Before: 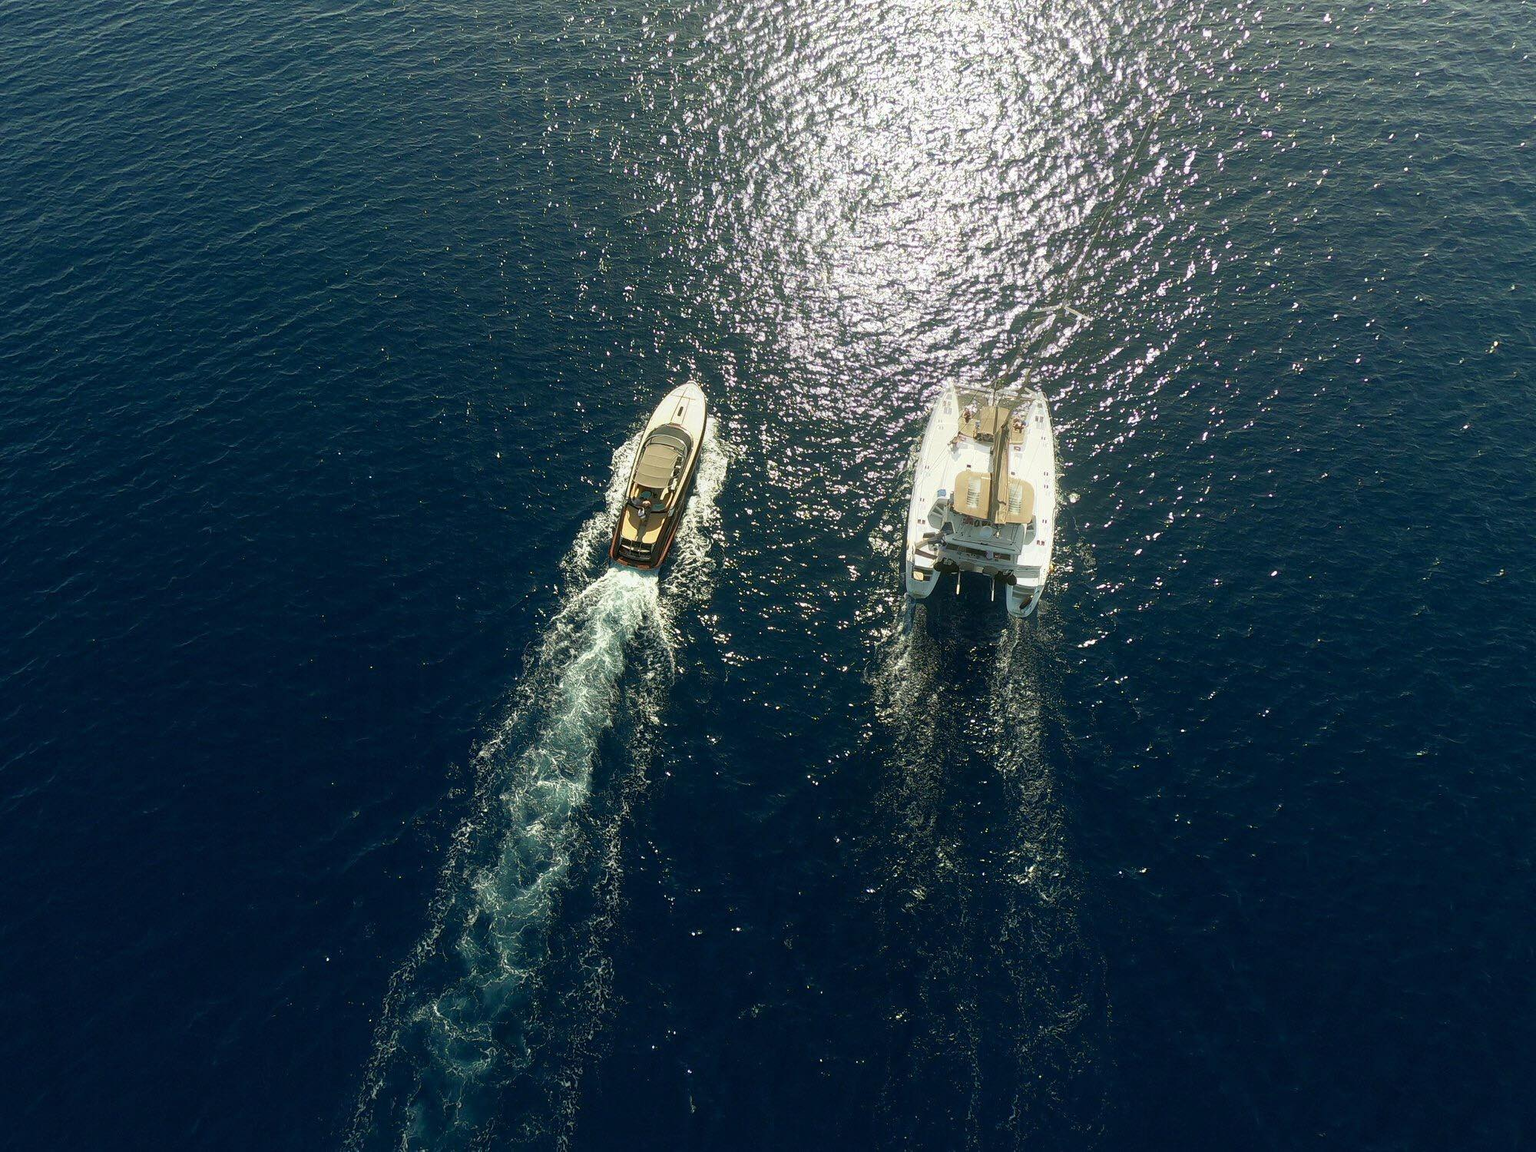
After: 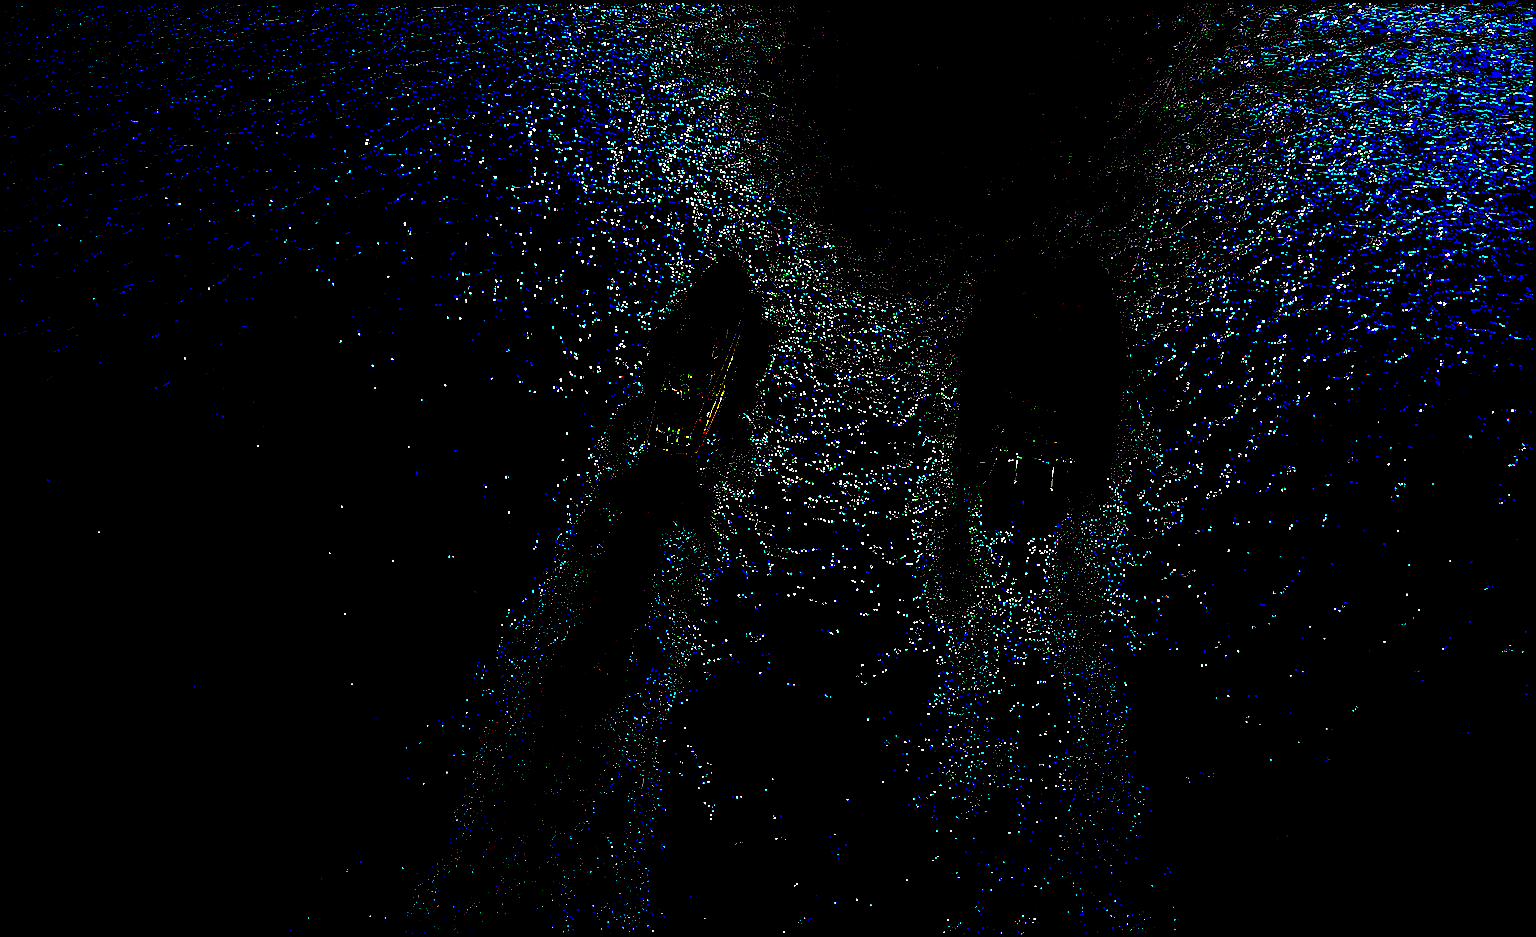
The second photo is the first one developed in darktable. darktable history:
sharpen: radius 1.416, amount 1.263, threshold 0.805
crop and rotate: angle 0.064°, top 12.069%, right 5.548%, bottom 11.026%
local contrast: on, module defaults
exposure: black level correction 0.1, exposure 2.927 EV, compensate highlight preservation false
